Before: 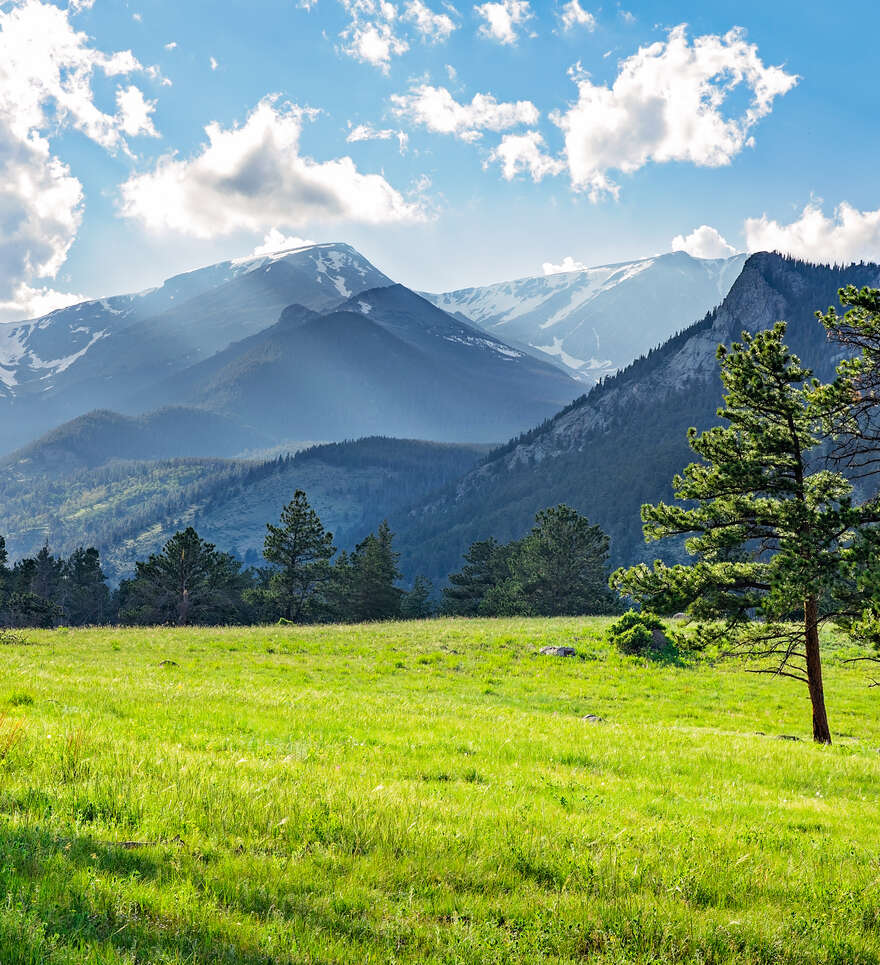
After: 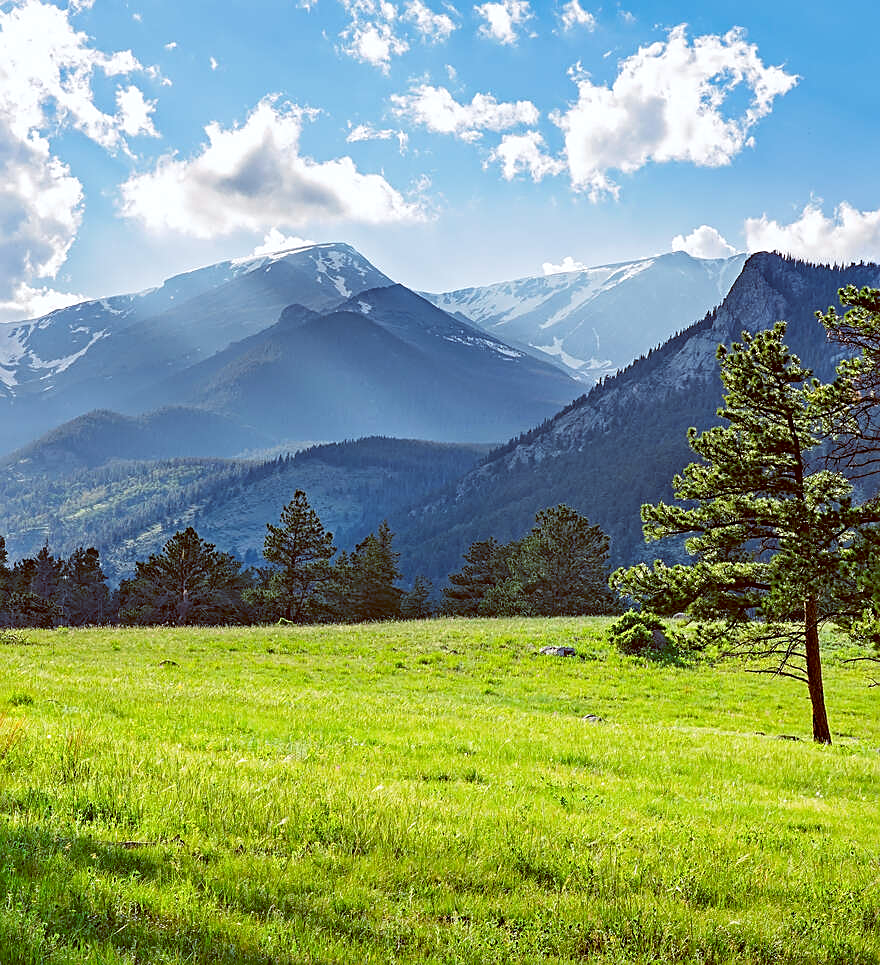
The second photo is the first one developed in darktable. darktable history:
sharpen: on, module defaults
color balance: lift [1, 1.015, 1.004, 0.985], gamma [1, 0.958, 0.971, 1.042], gain [1, 0.956, 0.977, 1.044]
